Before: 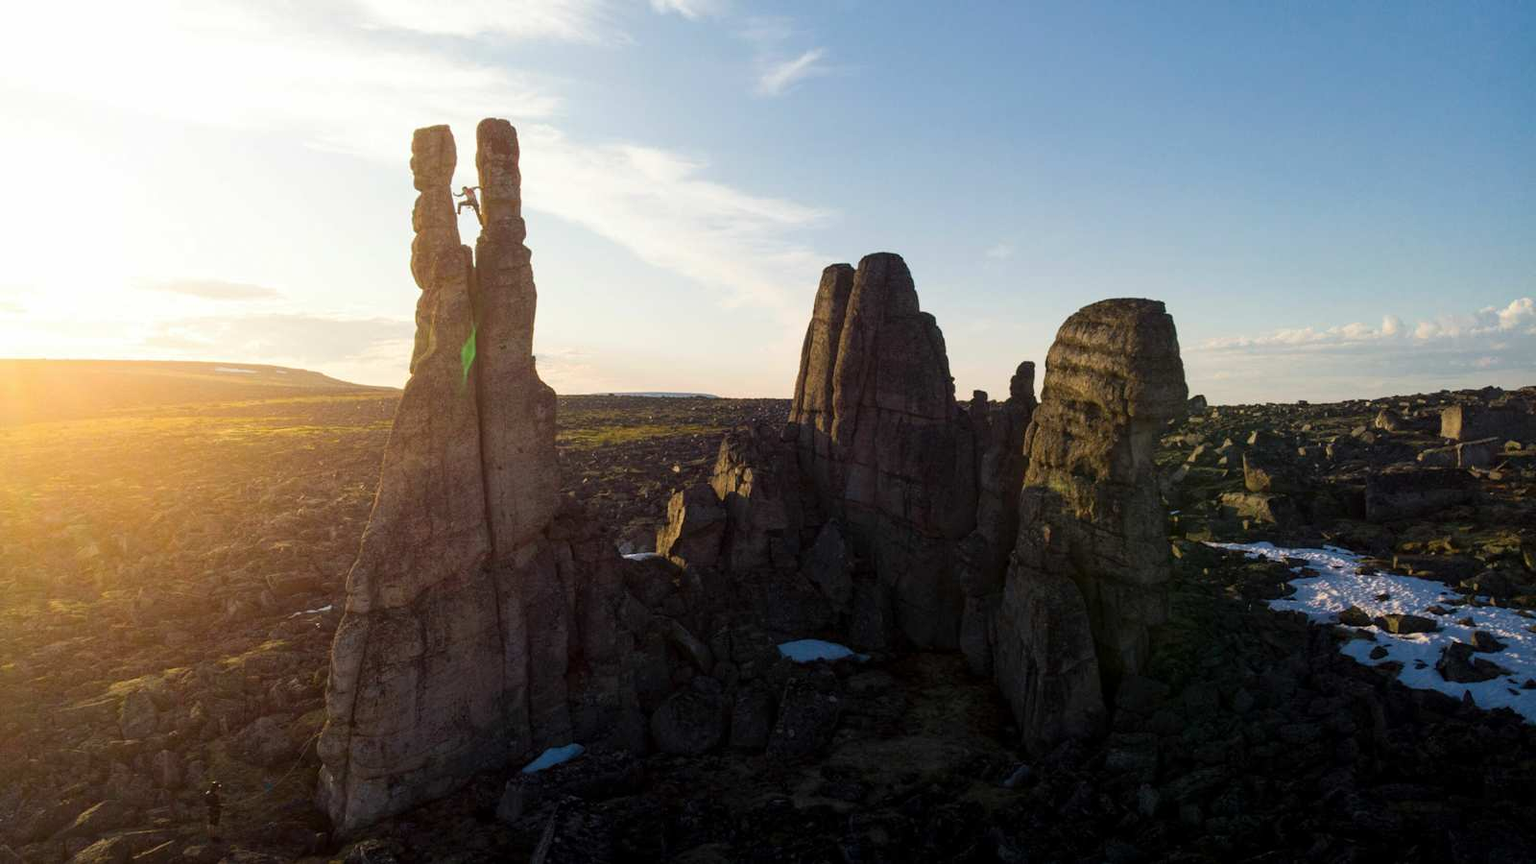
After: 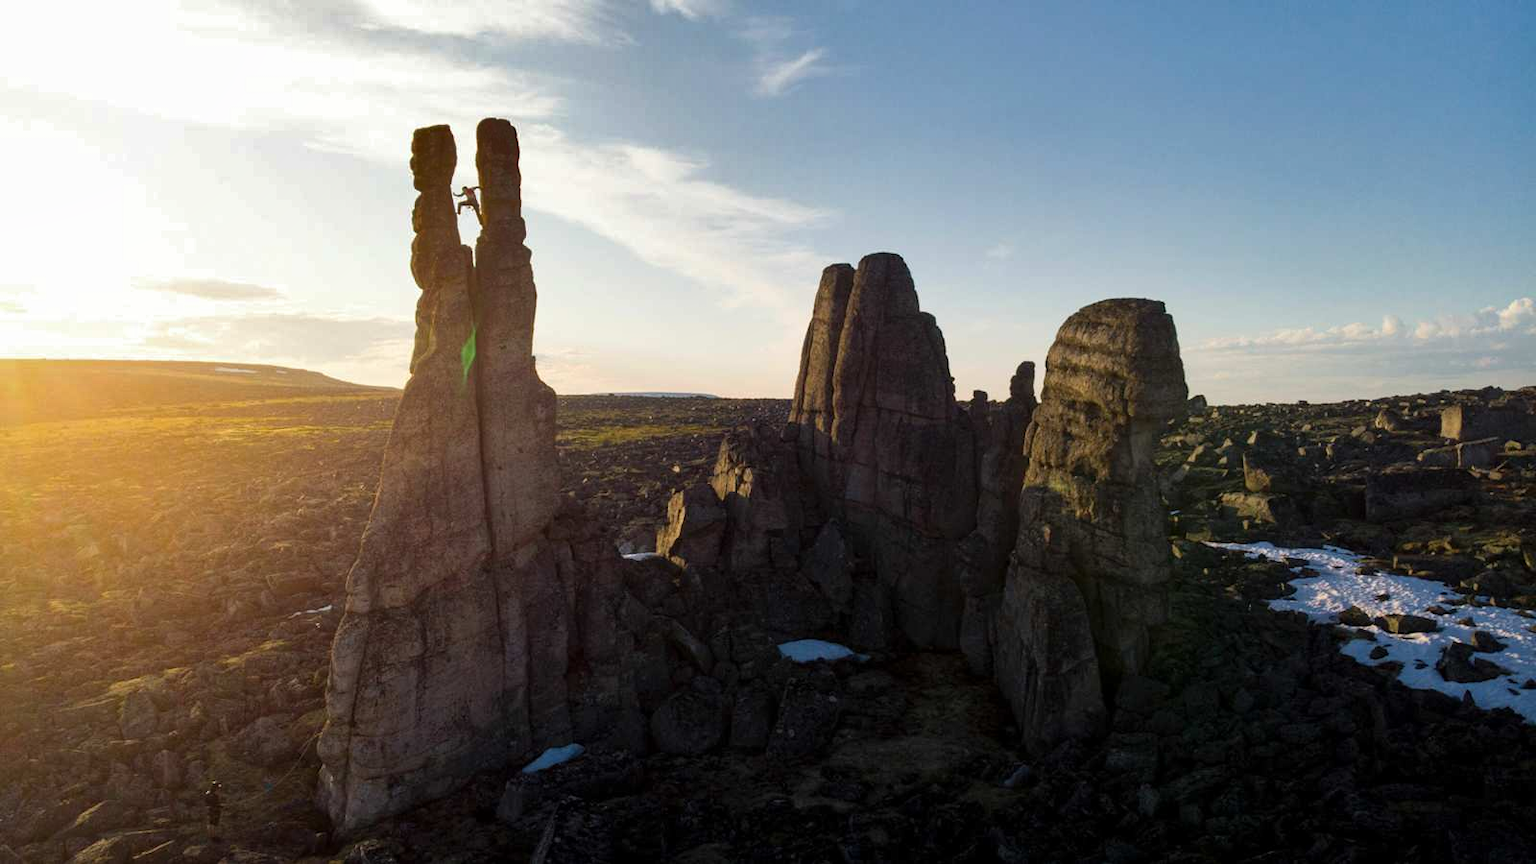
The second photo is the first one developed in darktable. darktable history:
shadows and highlights: radius 106.68, shadows 23.82, highlights -58.69, highlights color adjustment 52.56%, low approximation 0.01, soften with gaussian
